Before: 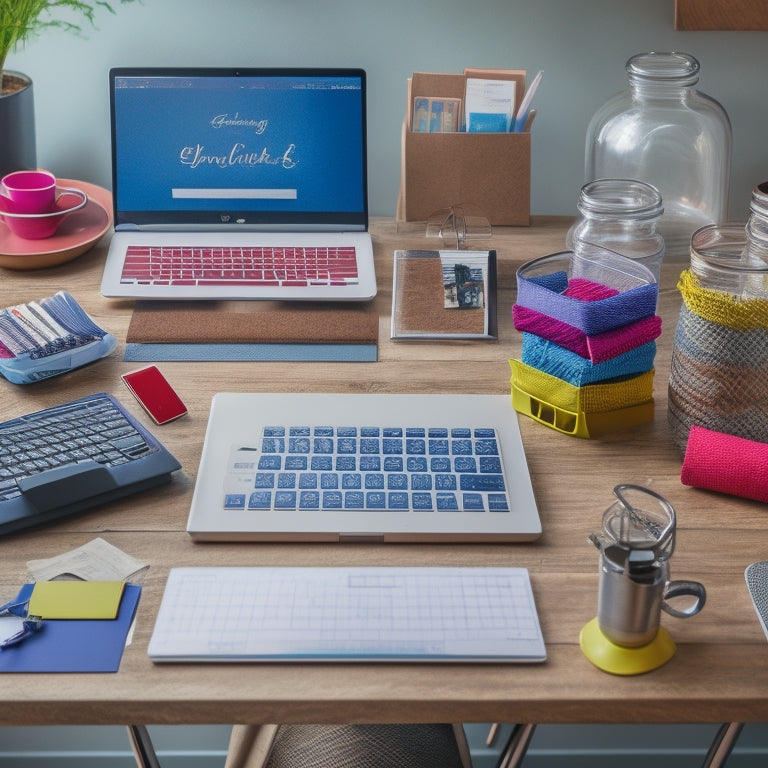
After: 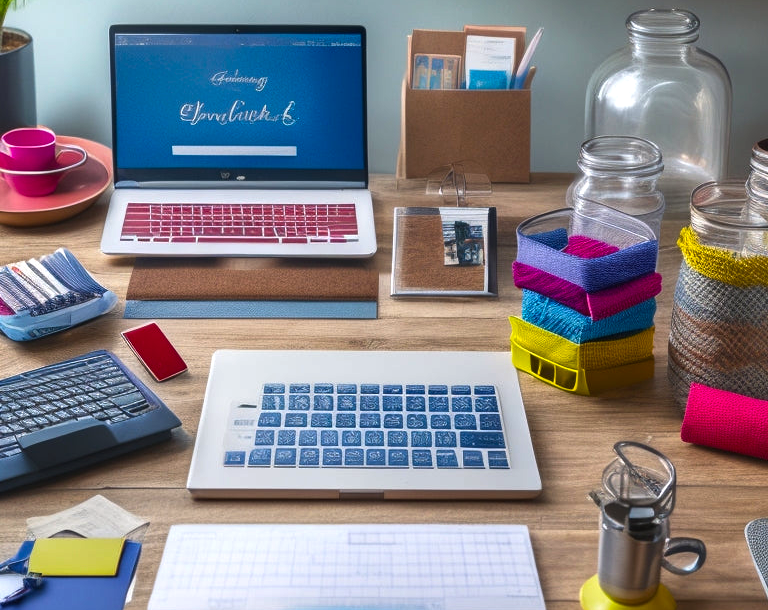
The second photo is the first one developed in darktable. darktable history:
crop and rotate: top 5.67%, bottom 14.813%
color balance rgb: highlights gain › chroma 0.184%, highlights gain › hue 331.9°, perceptual saturation grading › global saturation 31.2%, perceptual brilliance grading › global brilliance 15.548%, perceptual brilliance grading › shadows -35.515%
